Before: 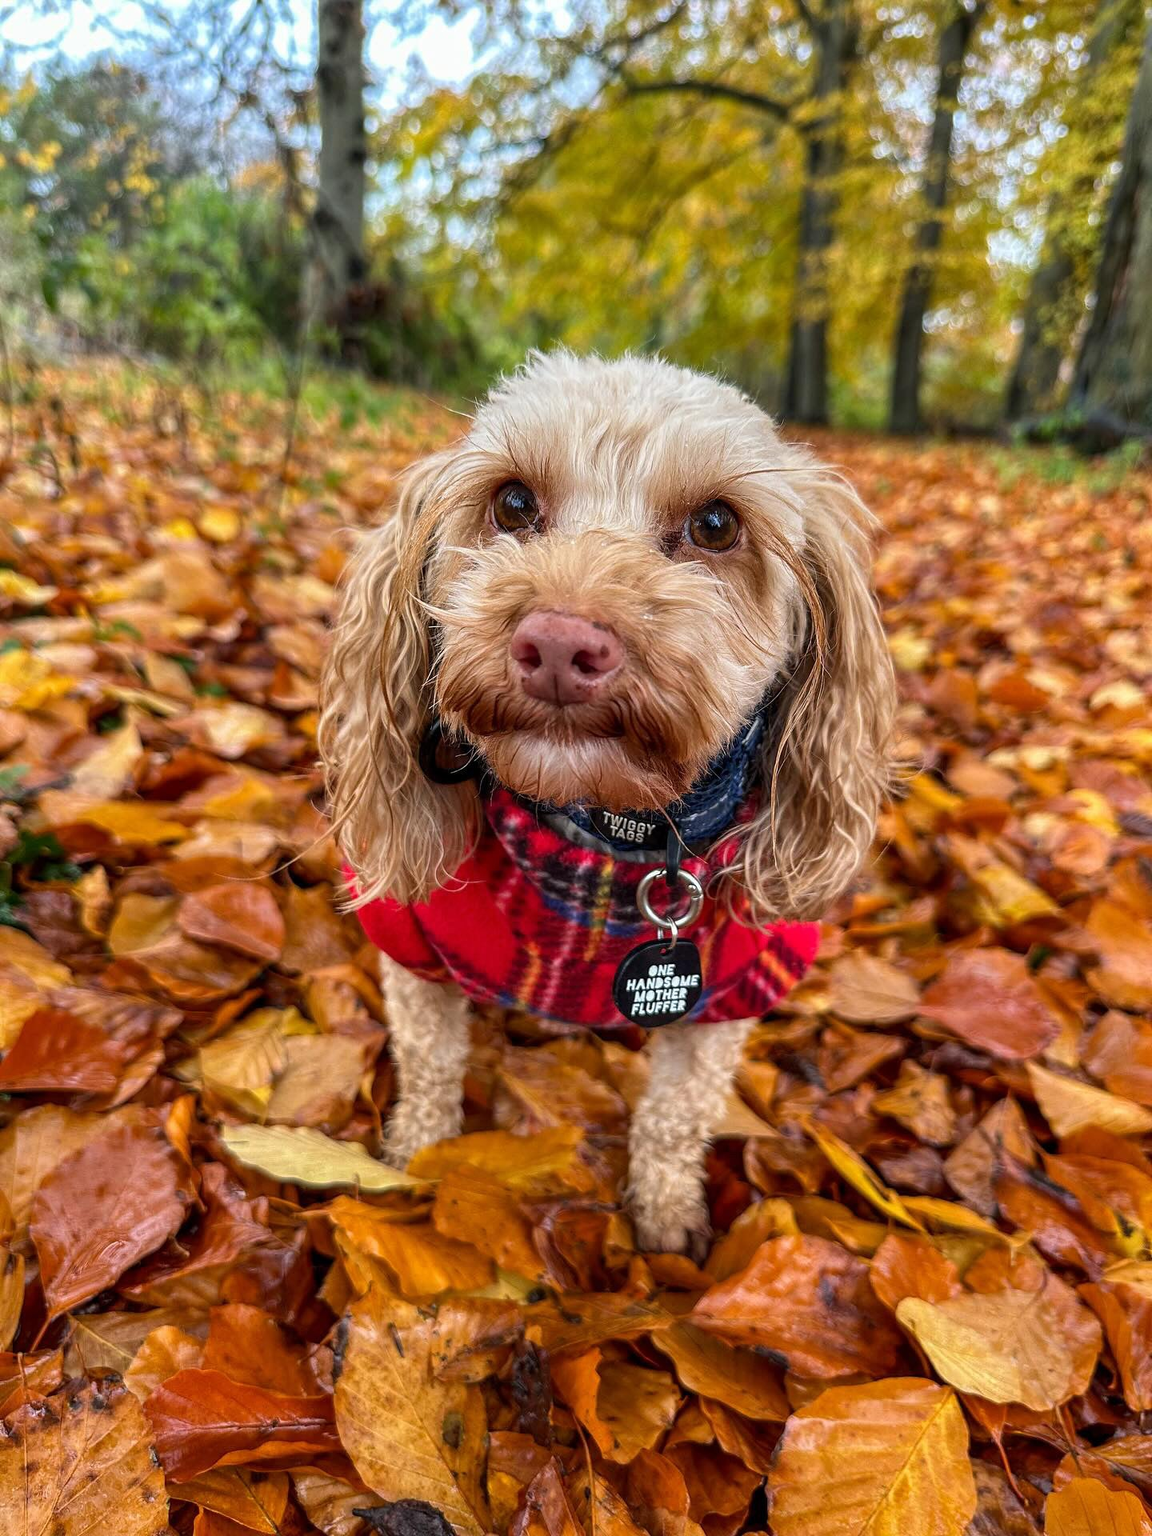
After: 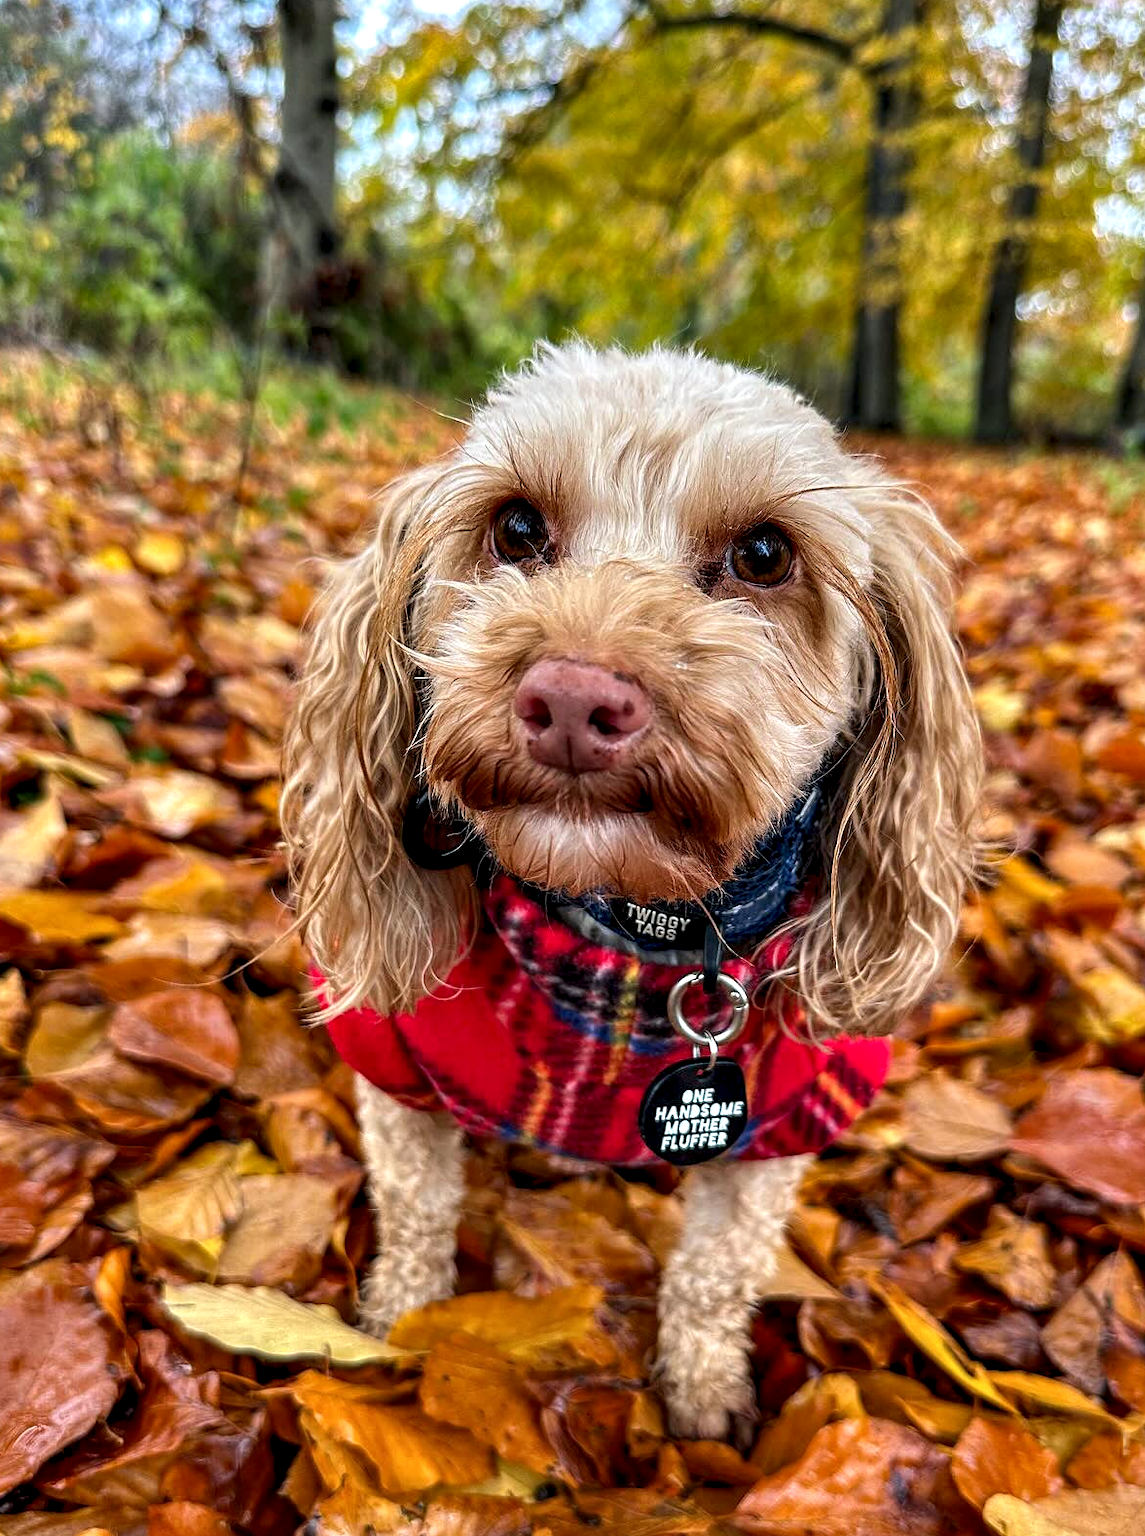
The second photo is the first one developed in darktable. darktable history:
contrast equalizer: y [[0.6 ×6], [0.55 ×6], [0 ×6], [0 ×6], [0 ×6]], mix 0.597
crop and rotate: left 7.657%, top 4.581%, right 10.554%, bottom 13.183%
